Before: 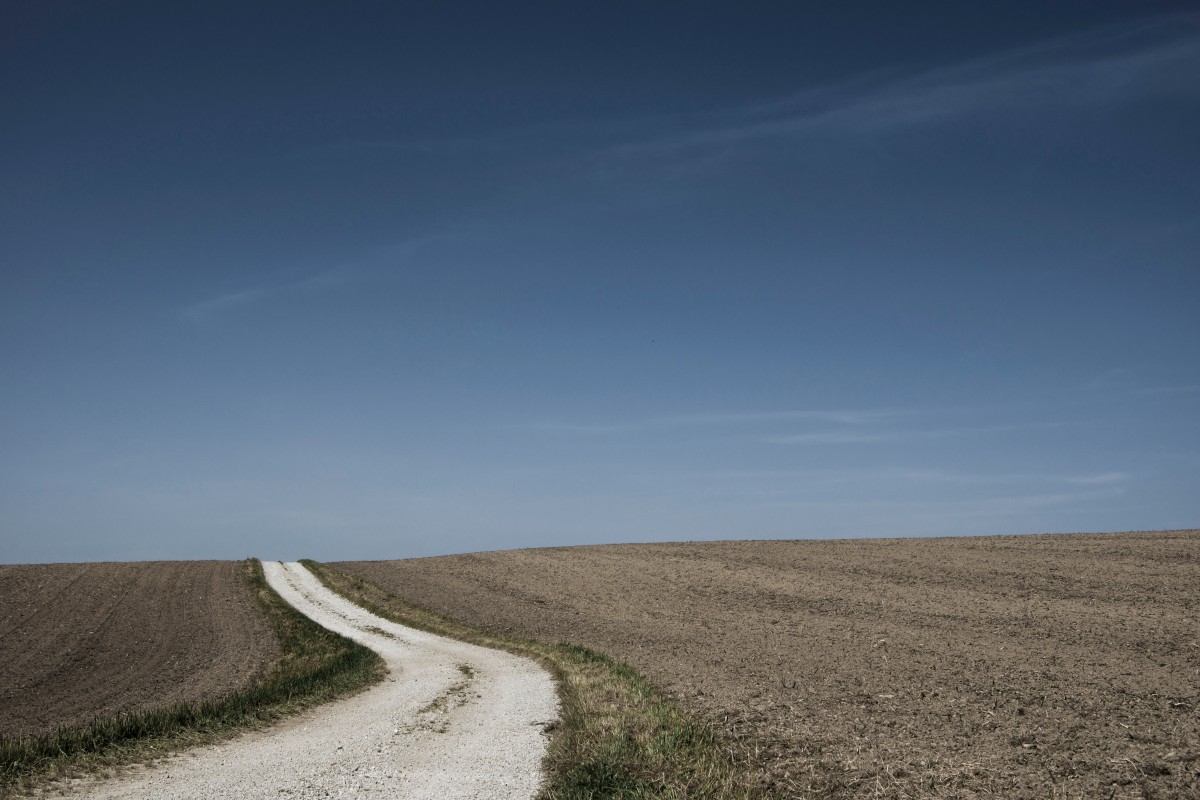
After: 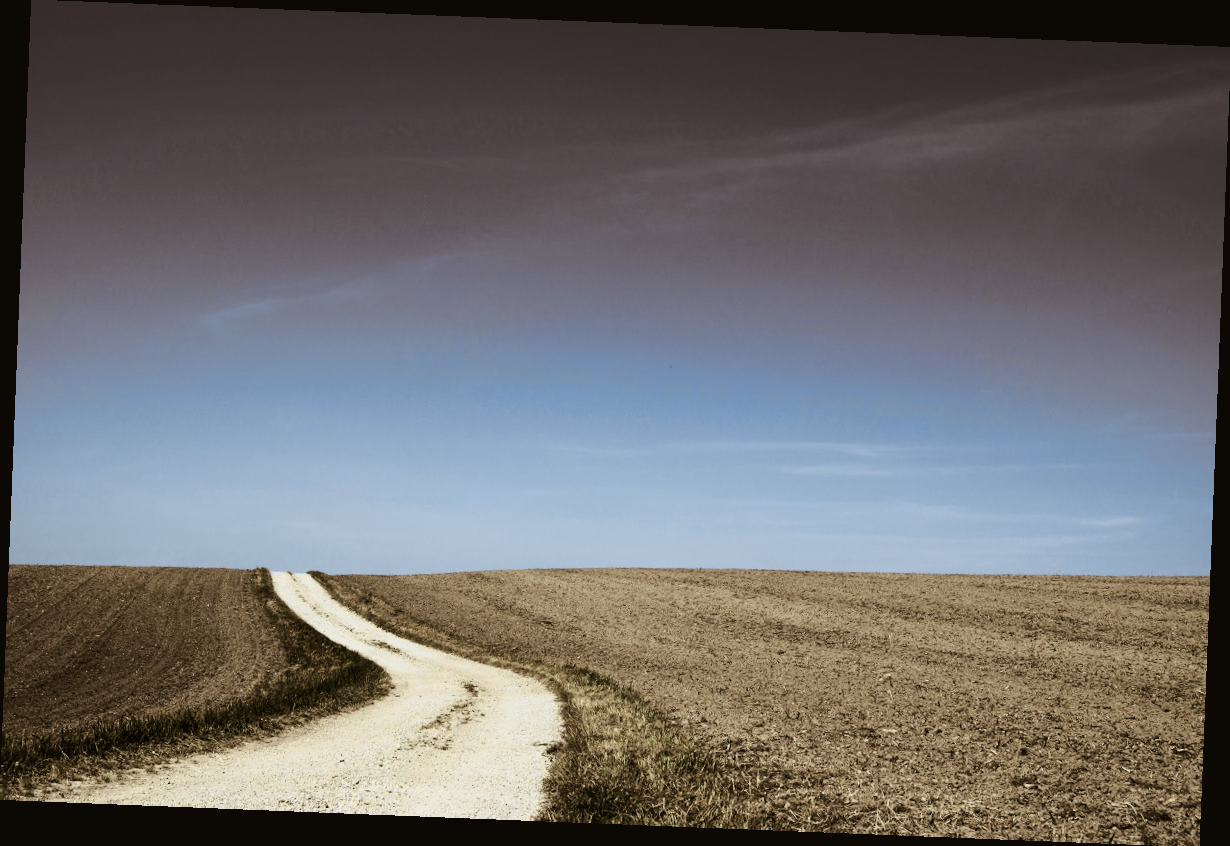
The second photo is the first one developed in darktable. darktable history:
tone curve: curves: ch0 [(0.003, 0.023) (0.071, 0.052) (0.249, 0.201) (0.466, 0.557) (0.625, 0.761) (0.783, 0.9) (0.994, 0.968)]; ch1 [(0, 0) (0.262, 0.227) (0.417, 0.386) (0.469, 0.467) (0.502, 0.498) (0.531, 0.521) (0.576, 0.586) (0.612, 0.634) (0.634, 0.68) (0.686, 0.728) (0.994, 0.987)]; ch2 [(0, 0) (0.262, 0.188) (0.385, 0.353) (0.427, 0.424) (0.495, 0.493) (0.518, 0.544) (0.55, 0.579) (0.595, 0.621) (0.644, 0.748) (1, 1)], color space Lab, independent channels, preserve colors none
split-toning: shadows › hue 32.4°, shadows › saturation 0.51, highlights › hue 180°, highlights › saturation 0, balance -60.17, compress 55.19%
rotate and perspective: rotation 2.27°, automatic cropping off
